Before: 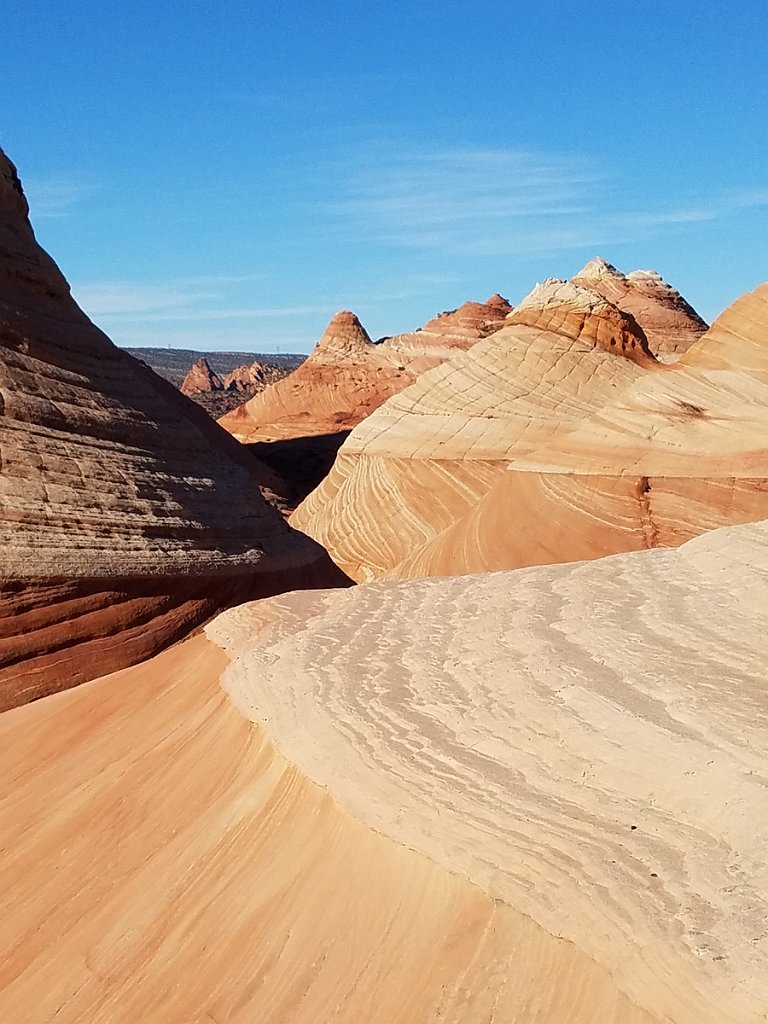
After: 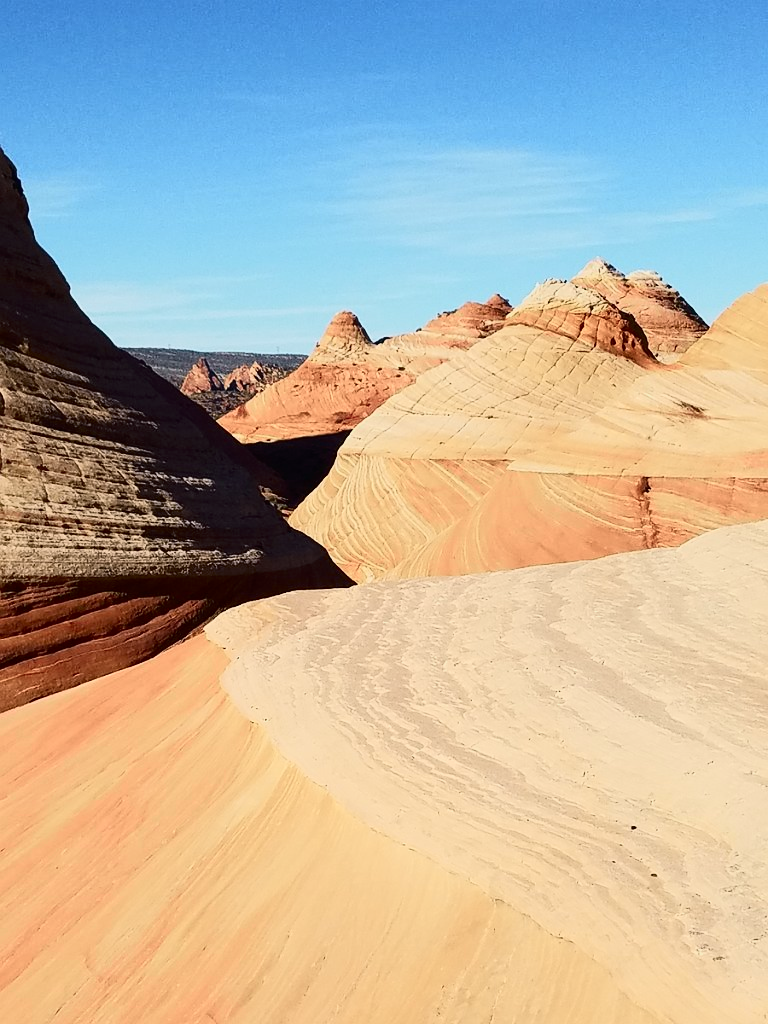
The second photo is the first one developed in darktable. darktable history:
tone curve: curves: ch0 [(0, 0.008) (0.081, 0.044) (0.177, 0.123) (0.283, 0.253) (0.427, 0.441) (0.495, 0.524) (0.661, 0.756) (0.796, 0.859) (1, 0.951)]; ch1 [(0, 0) (0.161, 0.092) (0.35, 0.33) (0.392, 0.392) (0.427, 0.426) (0.479, 0.472) (0.505, 0.5) (0.521, 0.519) (0.567, 0.556) (0.583, 0.588) (0.625, 0.627) (0.678, 0.733) (1, 1)]; ch2 [(0, 0) (0.346, 0.362) (0.404, 0.427) (0.502, 0.499) (0.523, 0.522) (0.544, 0.561) (0.58, 0.59) (0.629, 0.642) (0.717, 0.678) (1, 1)], color space Lab, independent channels, preserve colors none
